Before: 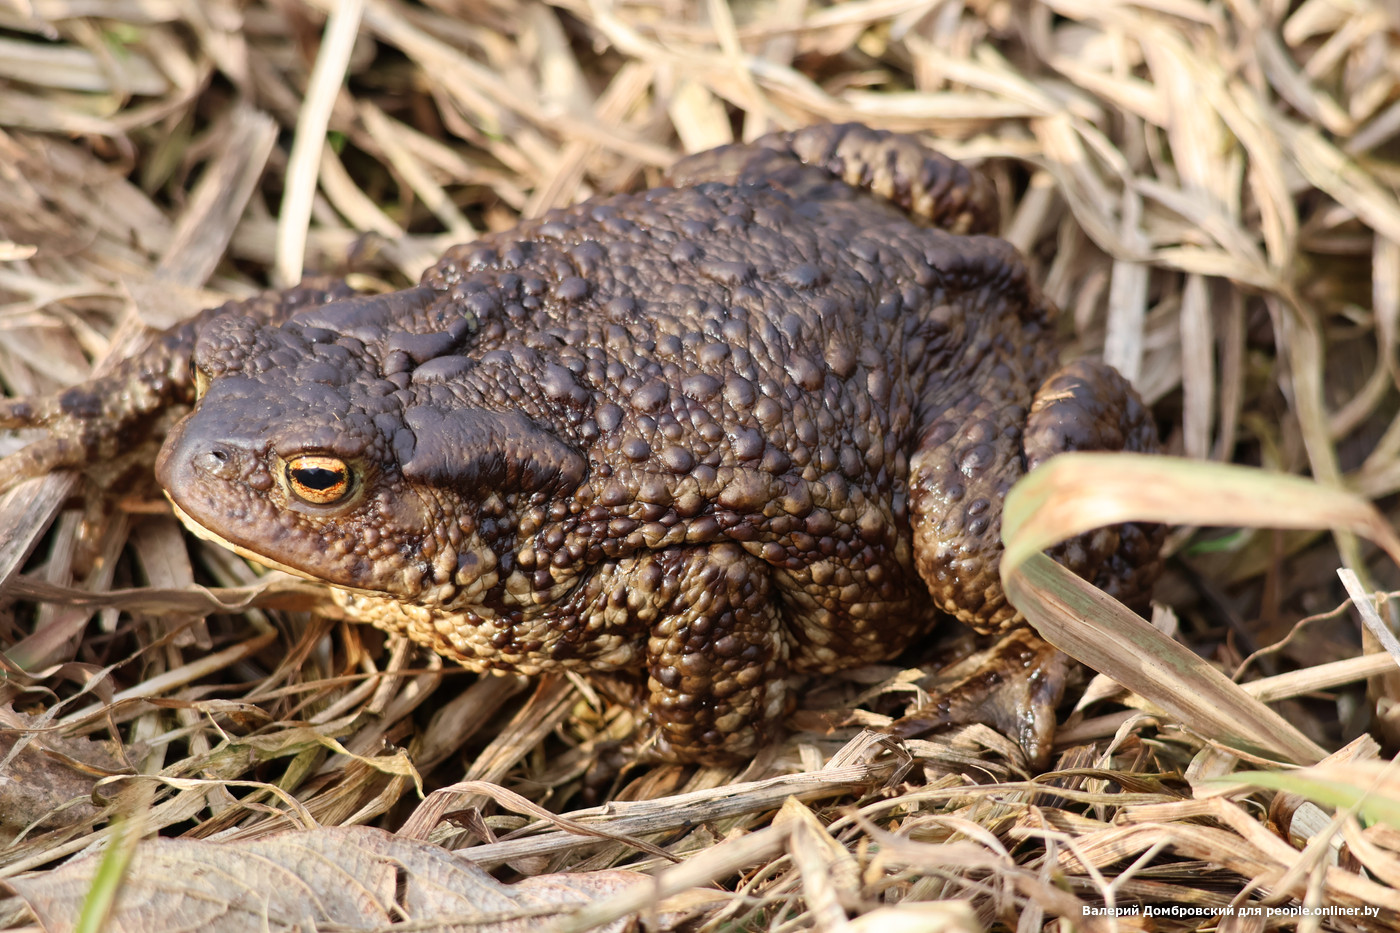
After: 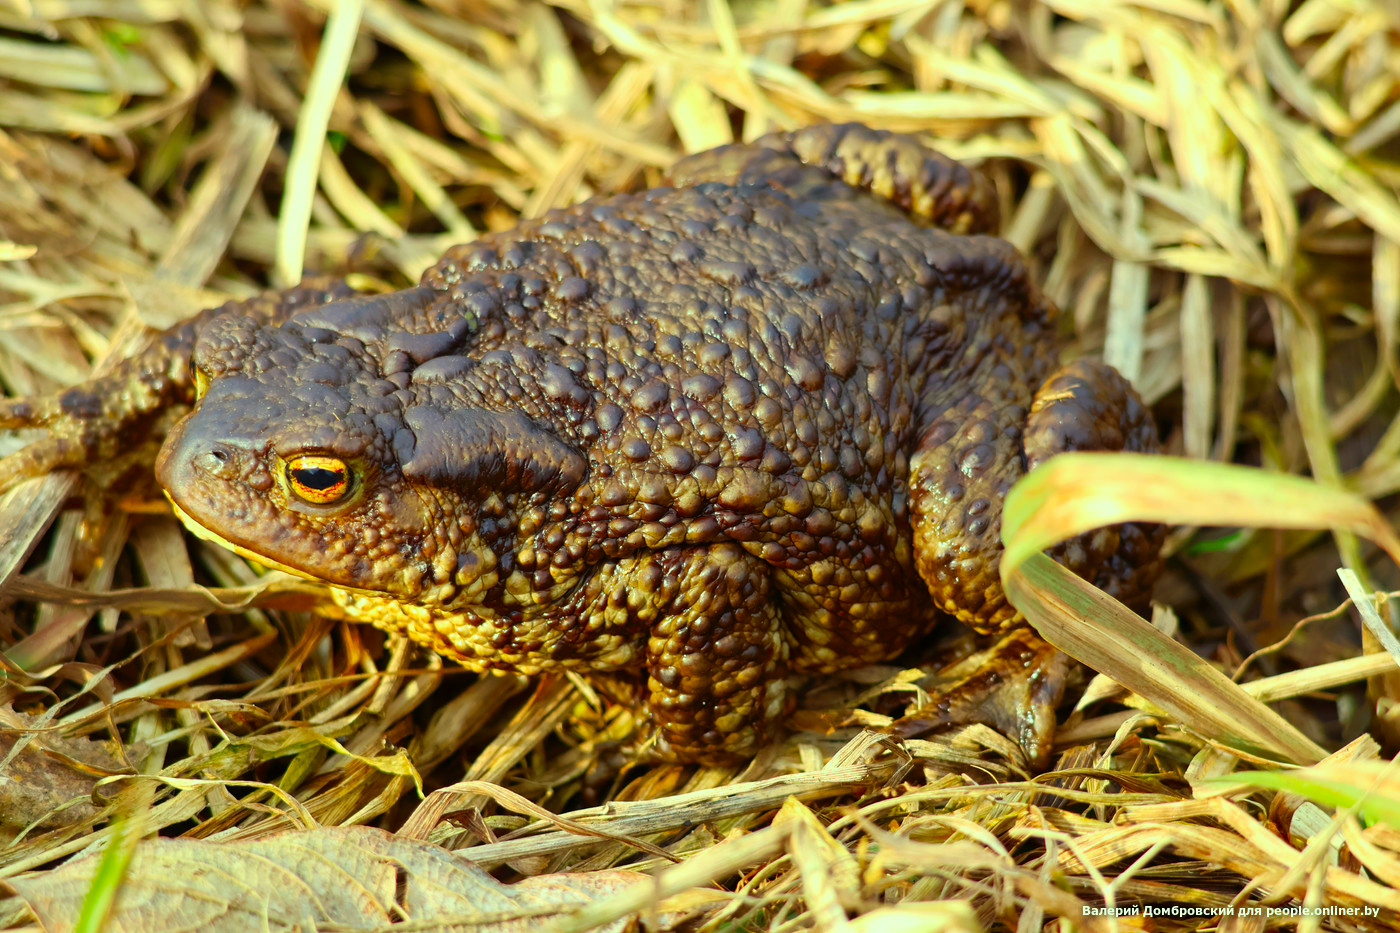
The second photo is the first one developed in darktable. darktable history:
exposure: exposure 0.081 EV, compensate highlight preservation false
color correction: highlights a* -10.77, highlights b* 9.8, saturation 1.72
